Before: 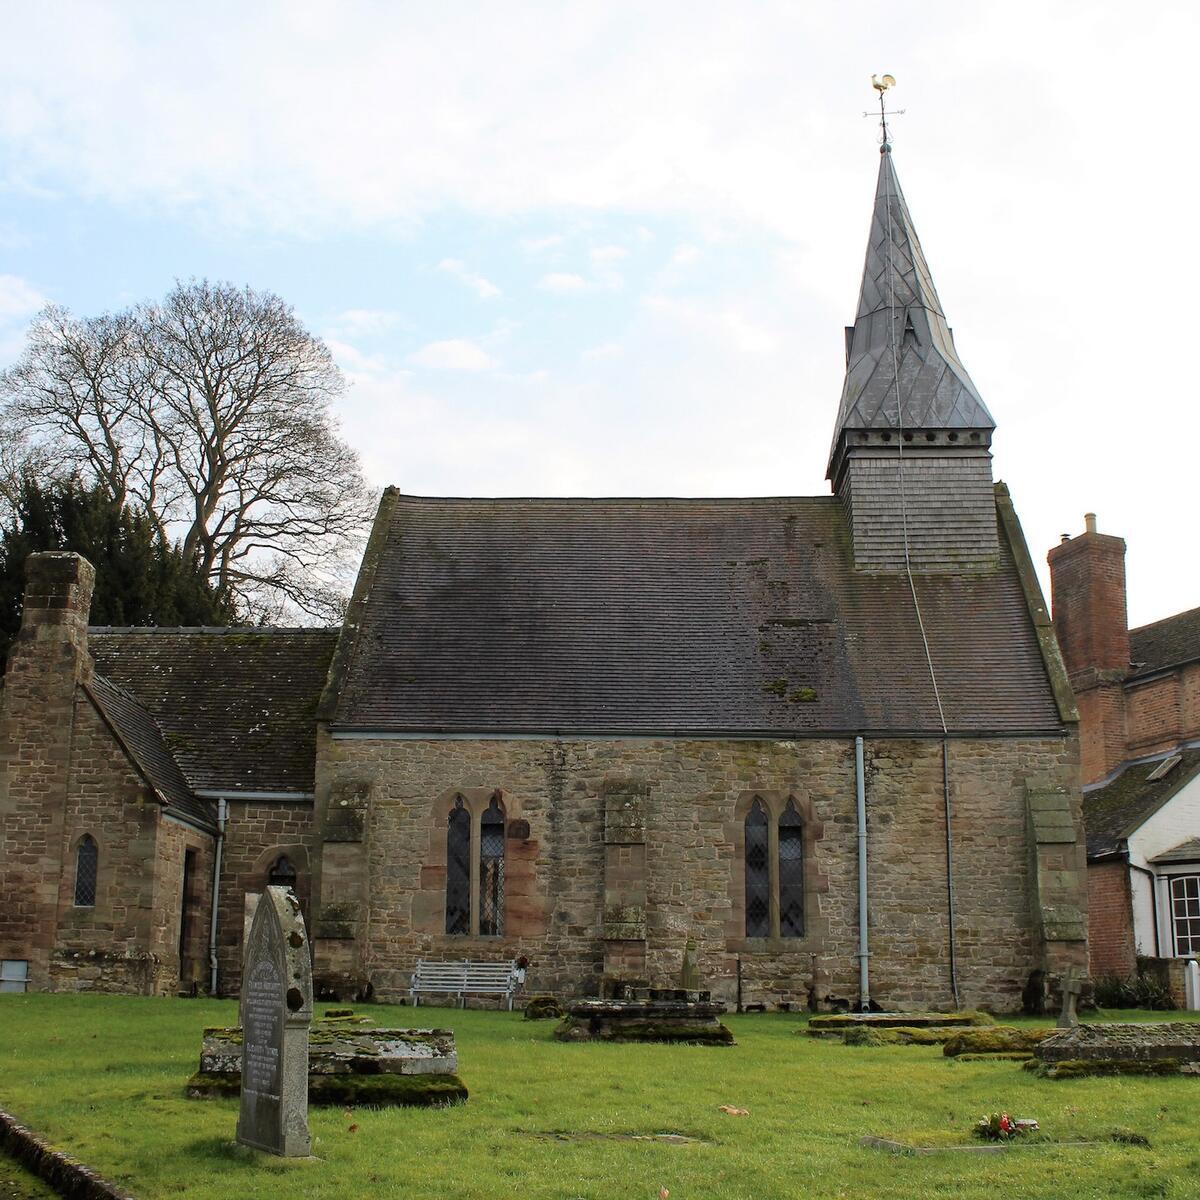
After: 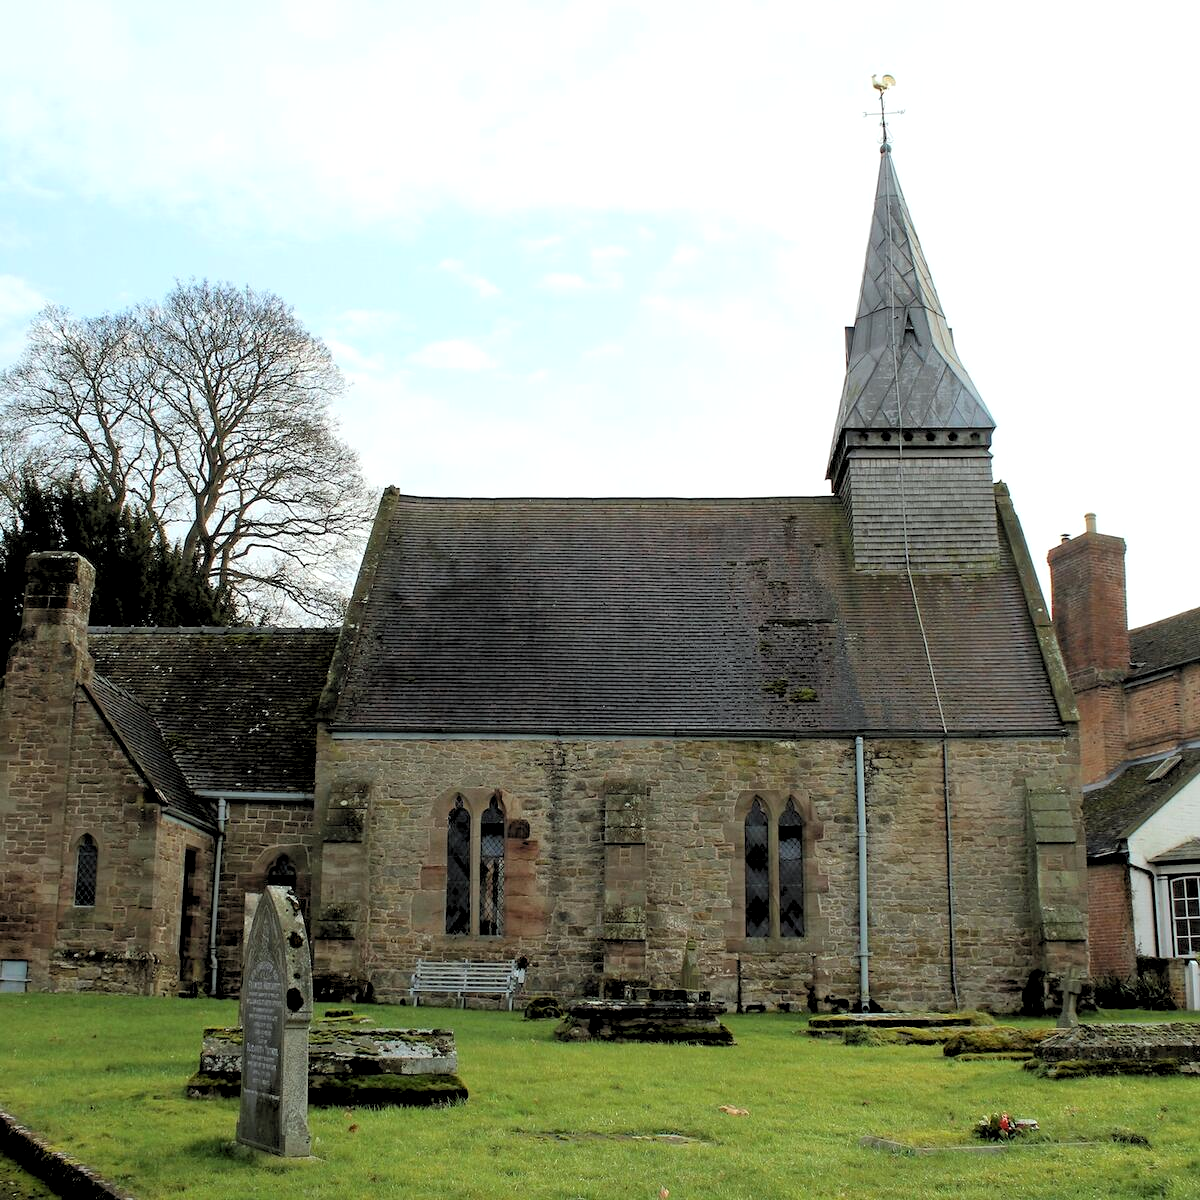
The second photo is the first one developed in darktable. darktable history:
rgb levels: levels [[0.013, 0.434, 0.89], [0, 0.5, 1], [0, 0.5, 1]]
color calibration: illuminant Planckian (black body), x 0.351, y 0.352, temperature 4794.27 K
